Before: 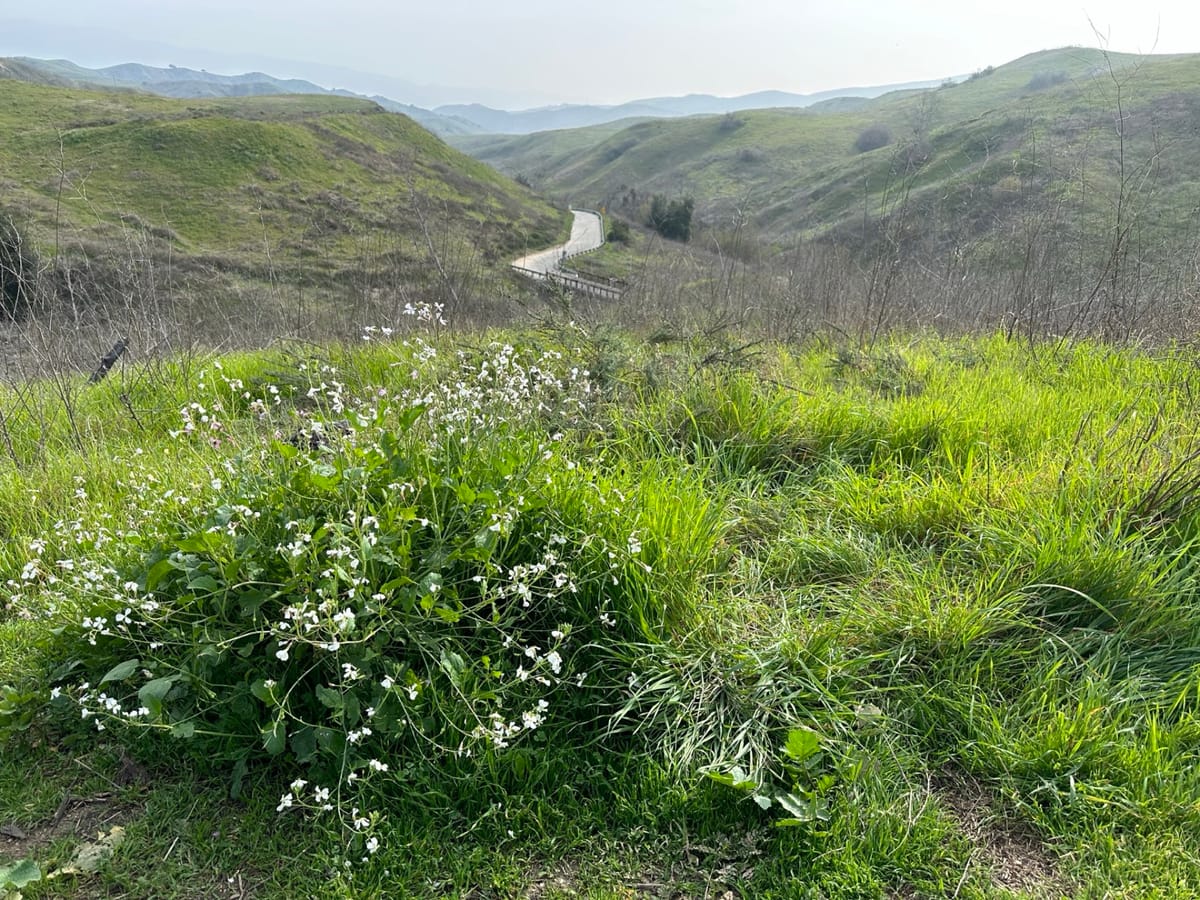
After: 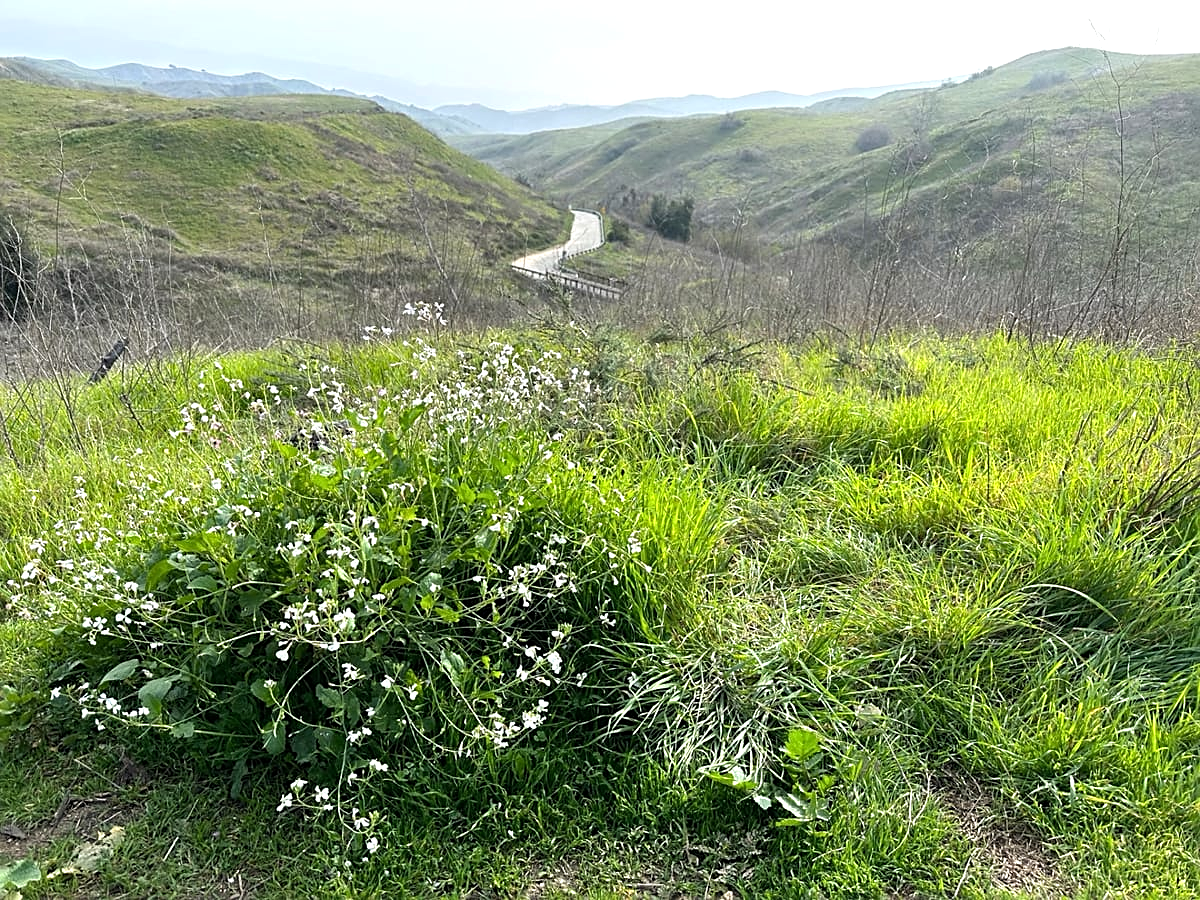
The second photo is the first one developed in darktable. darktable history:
sharpen: on, module defaults
tone equalizer: -8 EV -0.401 EV, -7 EV -0.374 EV, -6 EV -0.308 EV, -5 EV -0.243 EV, -3 EV 0.207 EV, -2 EV 0.338 EV, -1 EV 0.395 EV, +0 EV 0.393 EV
